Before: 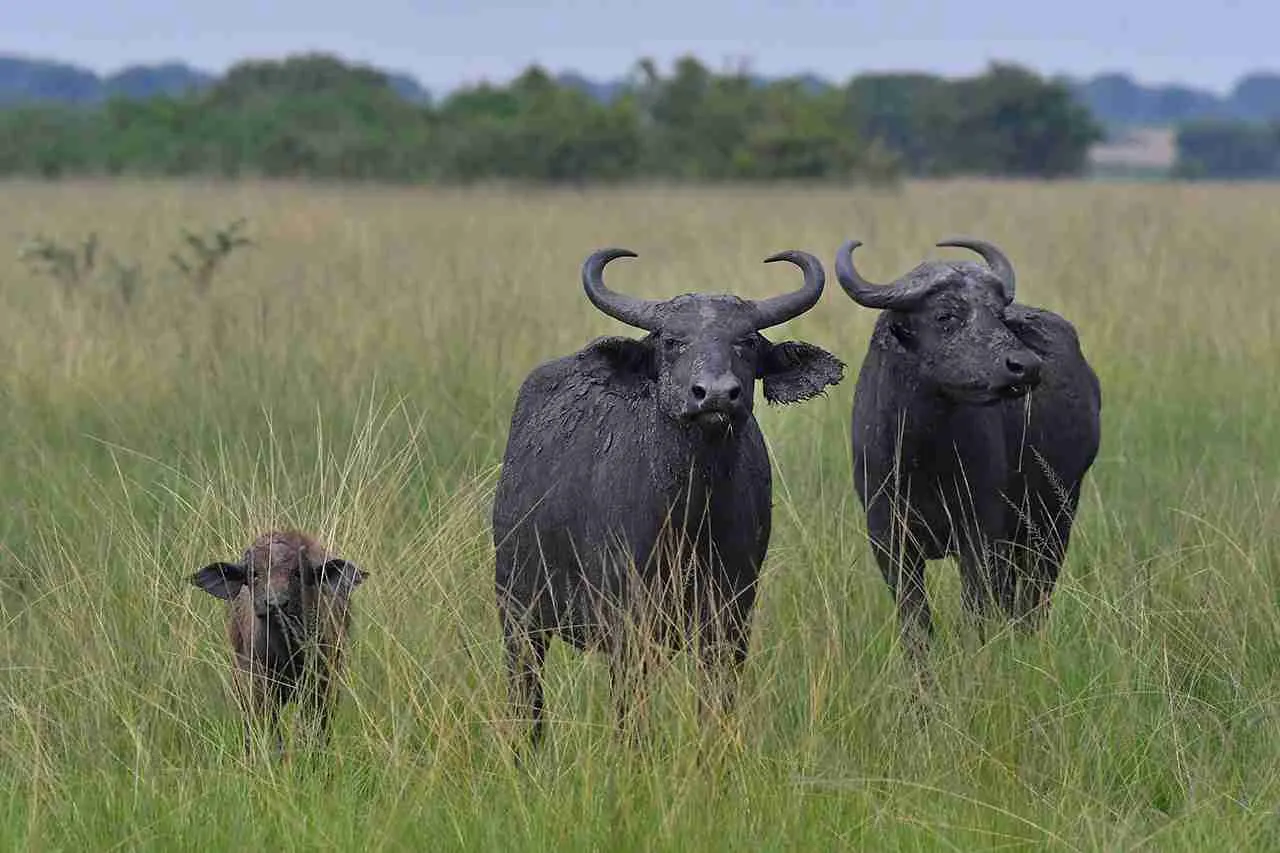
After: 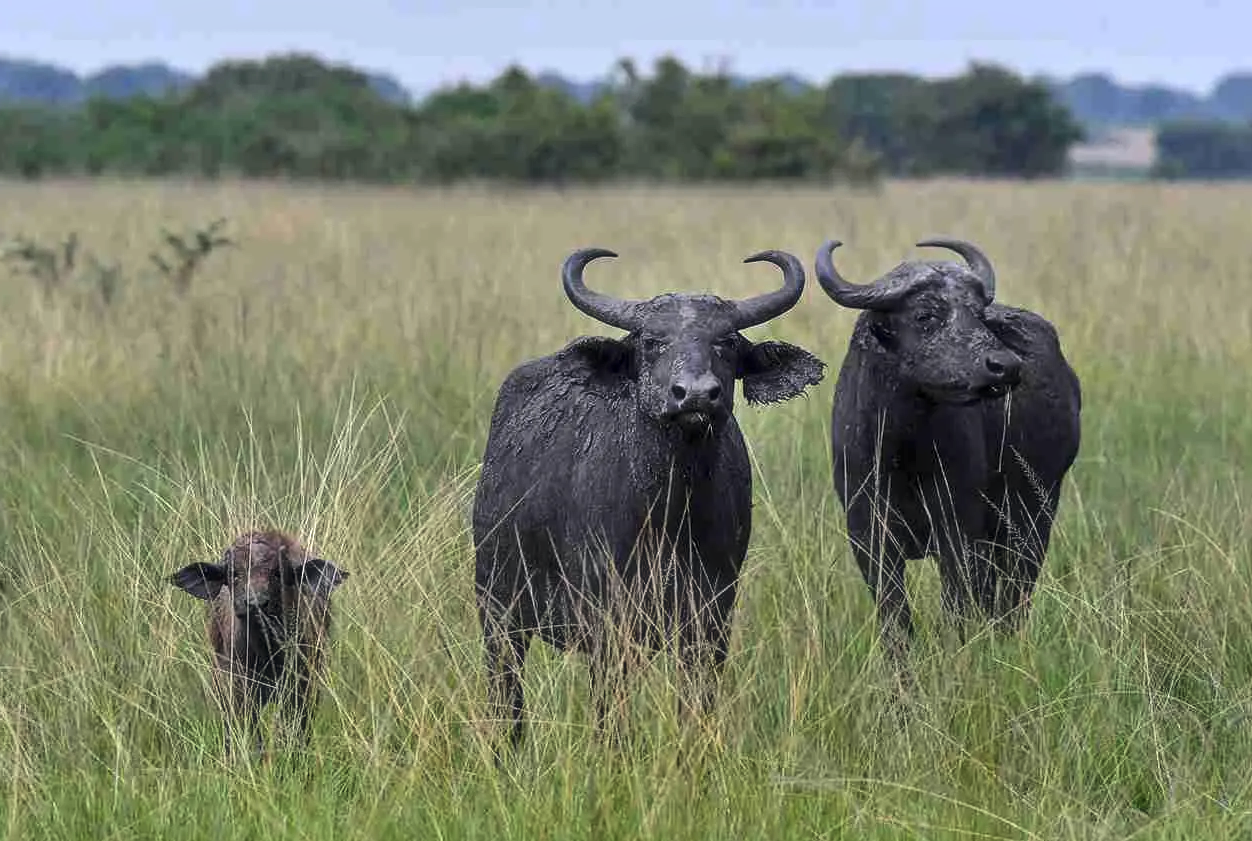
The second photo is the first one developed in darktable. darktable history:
haze removal: strength -0.092, compatibility mode true, adaptive false
crop and rotate: left 1.639%, right 0.543%, bottom 1.299%
local contrast: on, module defaults
tone equalizer: -8 EV -0.399 EV, -7 EV -0.39 EV, -6 EV -0.372 EV, -5 EV -0.257 EV, -3 EV 0.214 EV, -2 EV 0.348 EV, -1 EV 0.409 EV, +0 EV 0.443 EV, edges refinement/feathering 500, mask exposure compensation -1.57 EV, preserve details no
